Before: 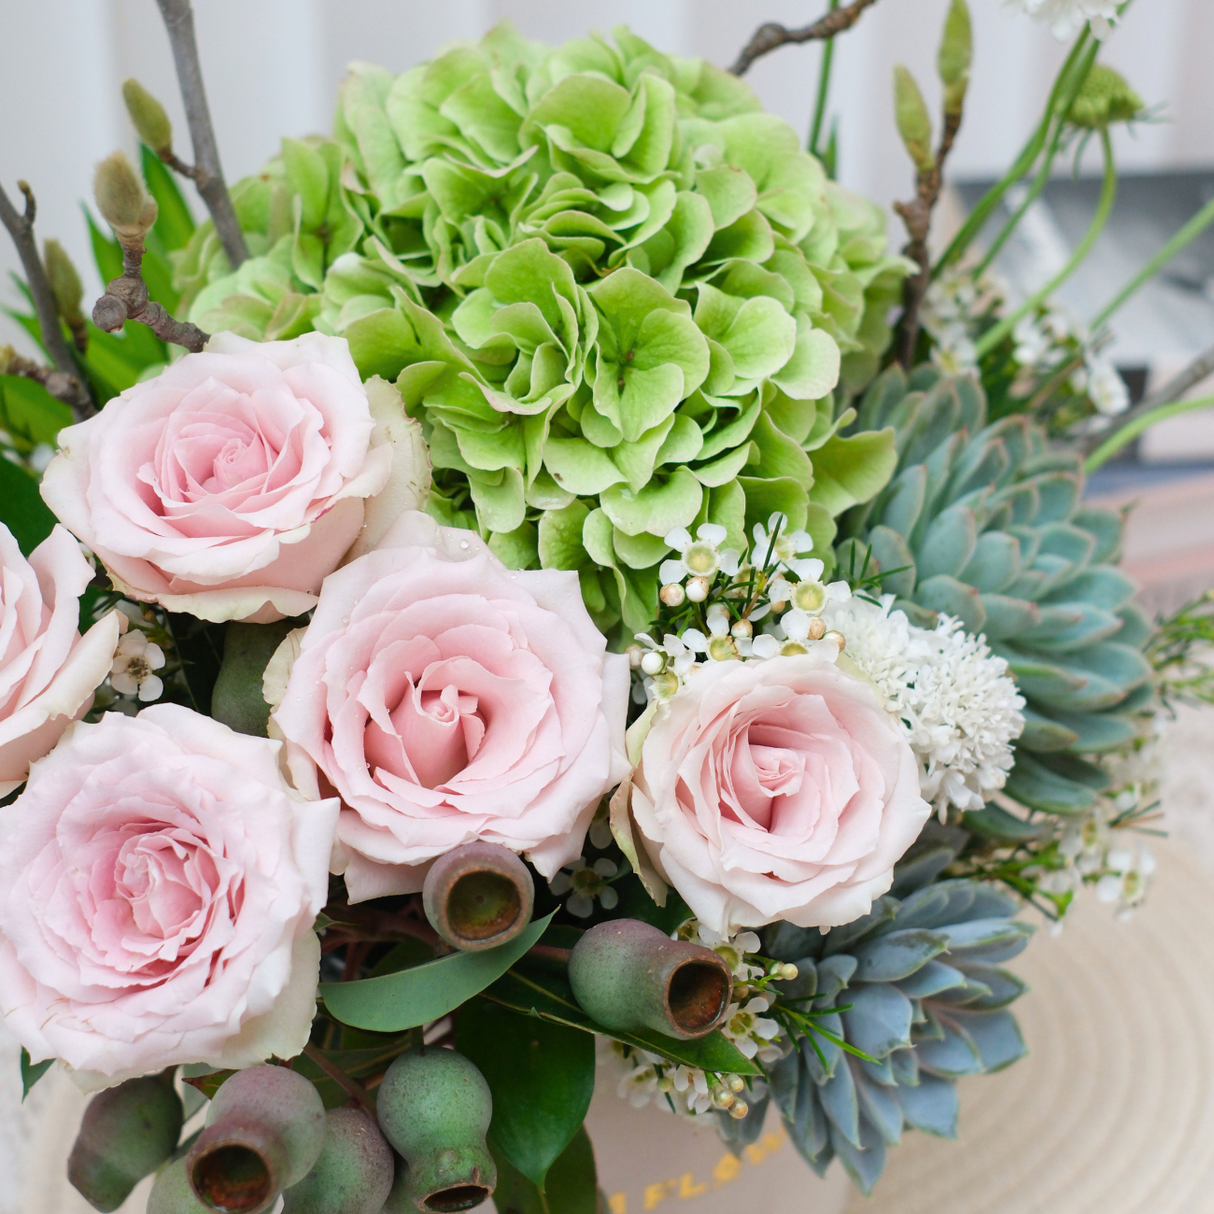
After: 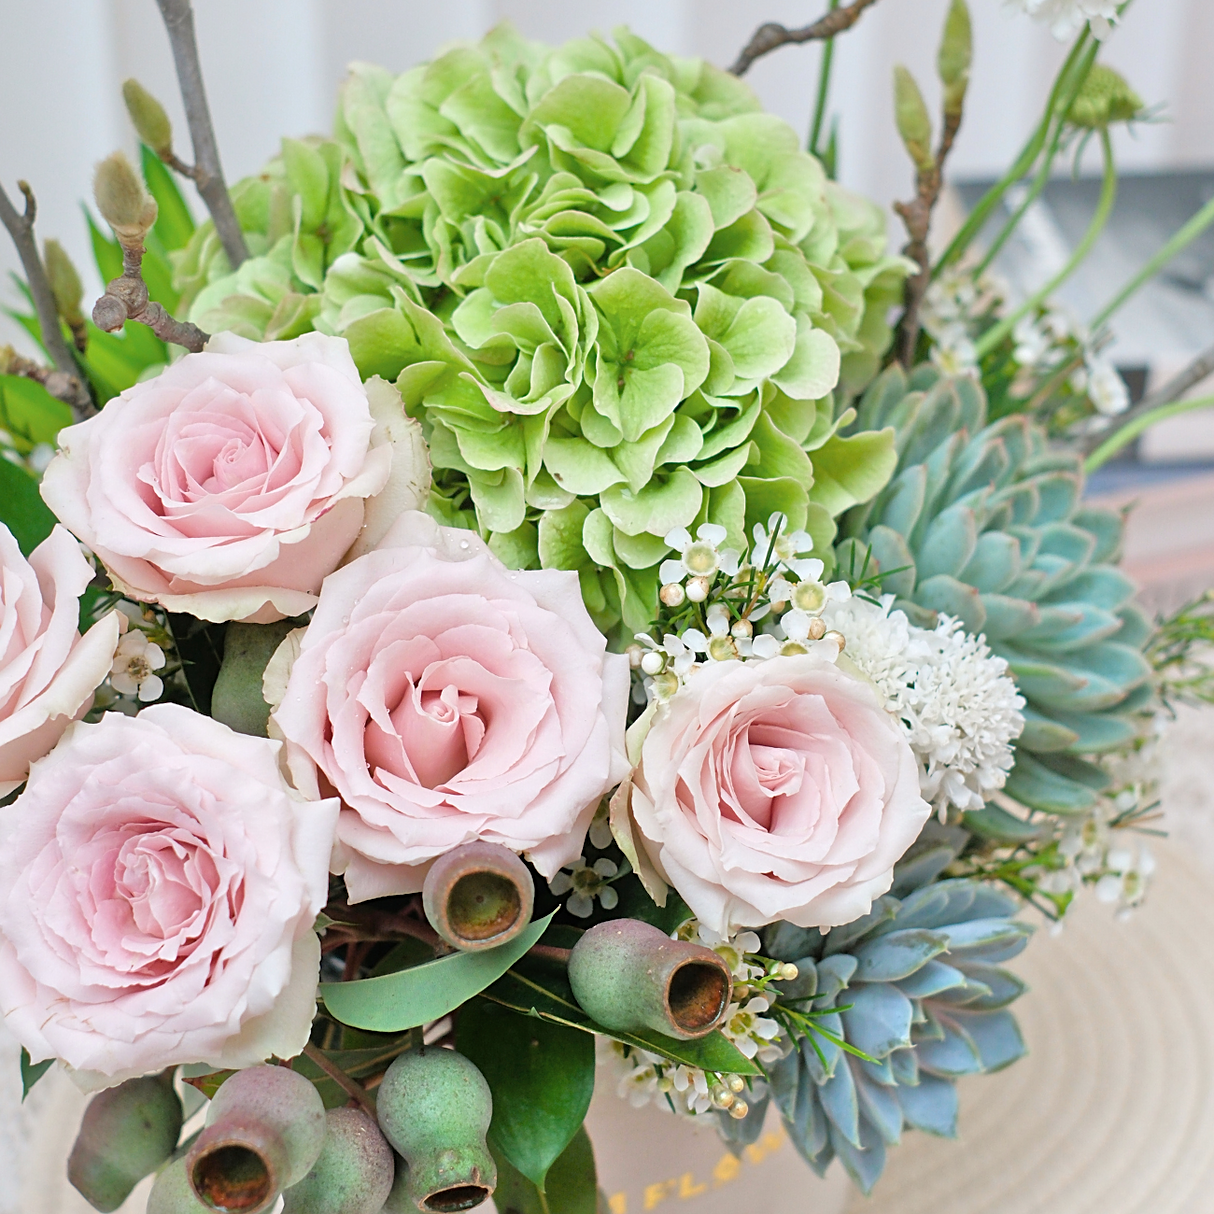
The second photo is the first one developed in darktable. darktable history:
color zones: curves: ch0 [(0, 0.5) (0.143, 0.5) (0.286, 0.5) (0.429, 0.504) (0.571, 0.5) (0.714, 0.509) (0.857, 0.5) (1, 0.5)]; ch1 [(0, 0.425) (0.143, 0.425) (0.286, 0.375) (0.429, 0.405) (0.571, 0.5) (0.714, 0.47) (0.857, 0.425) (1, 0.435)]; ch2 [(0, 0.5) (0.143, 0.5) (0.286, 0.5) (0.429, 0.517) (0.571, 0.5) (0.714, 0.51) (0.857, 0.5) (1, 0.5)]
color balance: output saturation 110%
tone equalizer: -7 EV 0.15 EV, -6 EV 0.6 EV, -5 EV 1.15 EV, -4 EV 1.33 EV, -3 EV 1.15 EV, -2 EV 0.6 EV, -1 EV 0.15 EV, mask exposure compensation -0.5 EV
sharpen: on, module defaults
